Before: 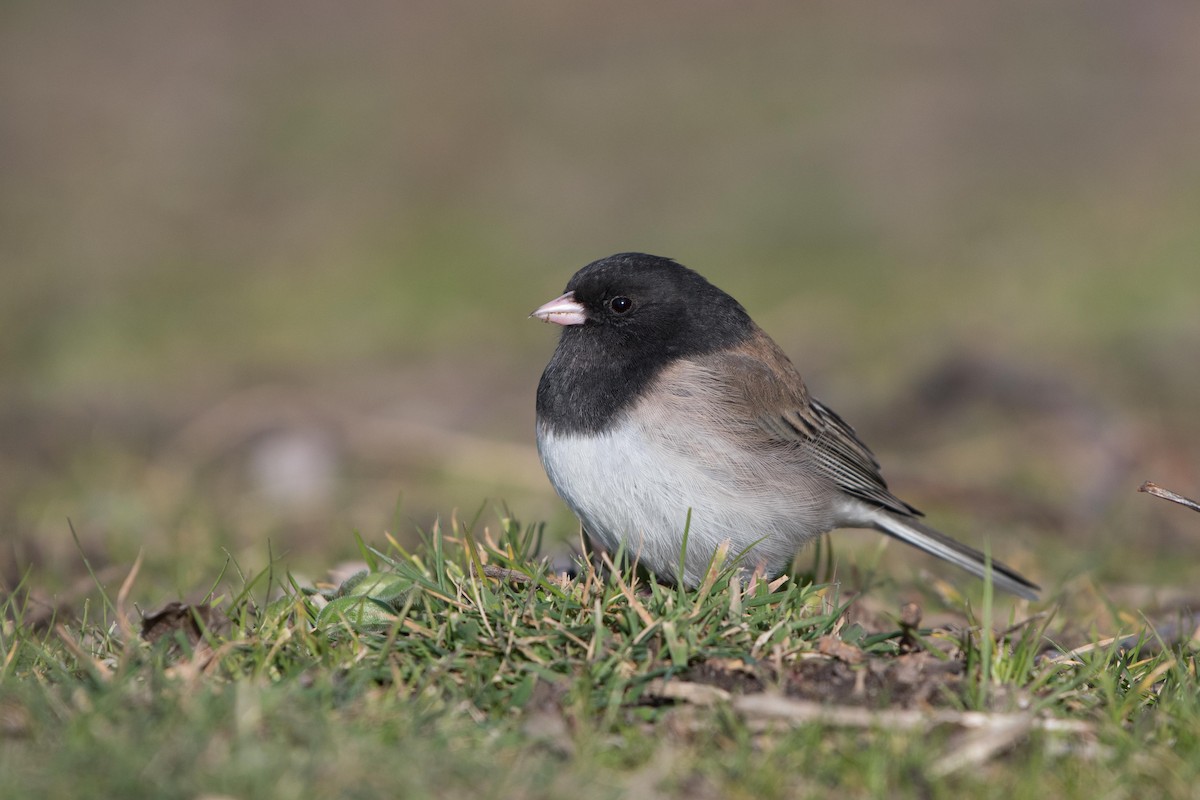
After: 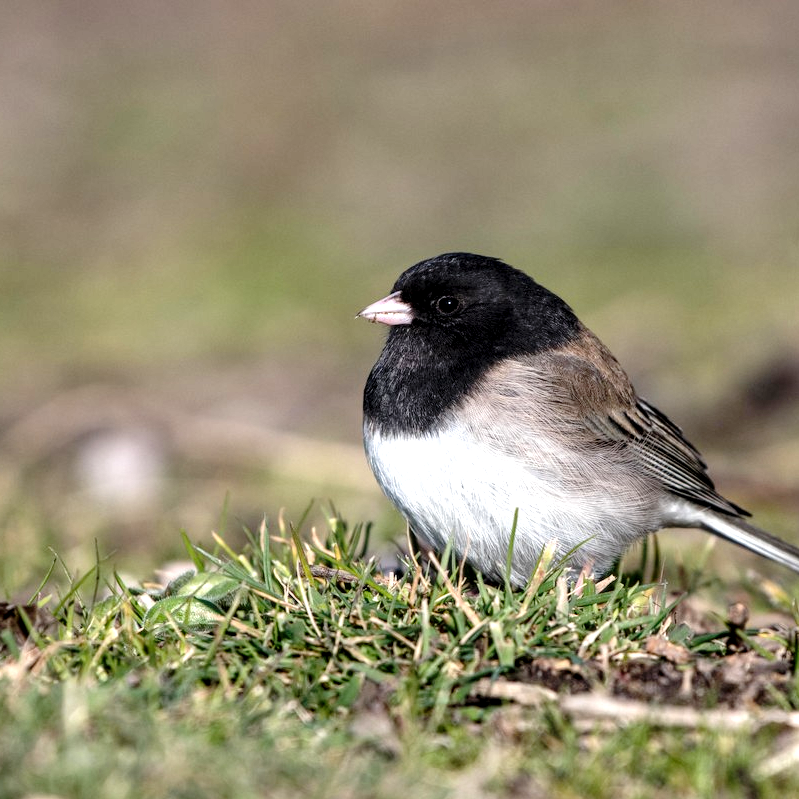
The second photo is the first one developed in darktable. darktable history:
base curve: curves: ch0 [(0, 0) (0.073, 0.04) (0.157, 0.139) (0.492, 0.492) (0.758, 0.758) (1, 1)], preserve colors none
local contrast: highlights 60%, shadows 60%, detail 160%
exposure: exposure 0.6 EV, compensate highlight preservation false
crop and rotate: left 14.436%, right 18.898%
